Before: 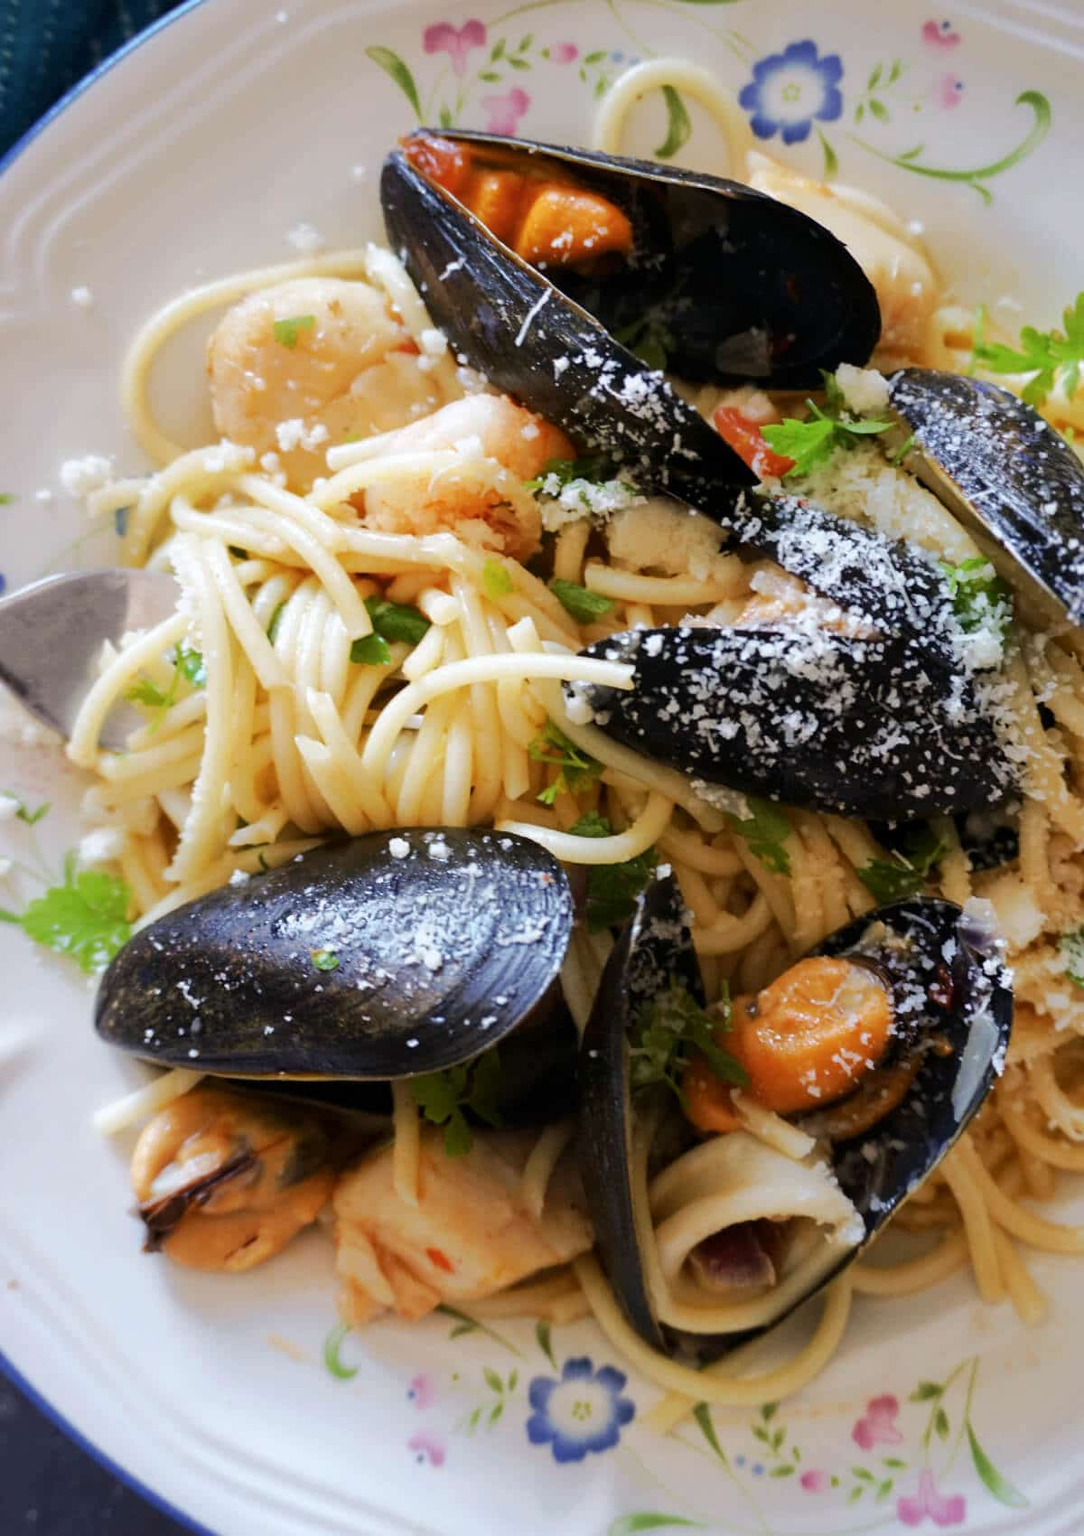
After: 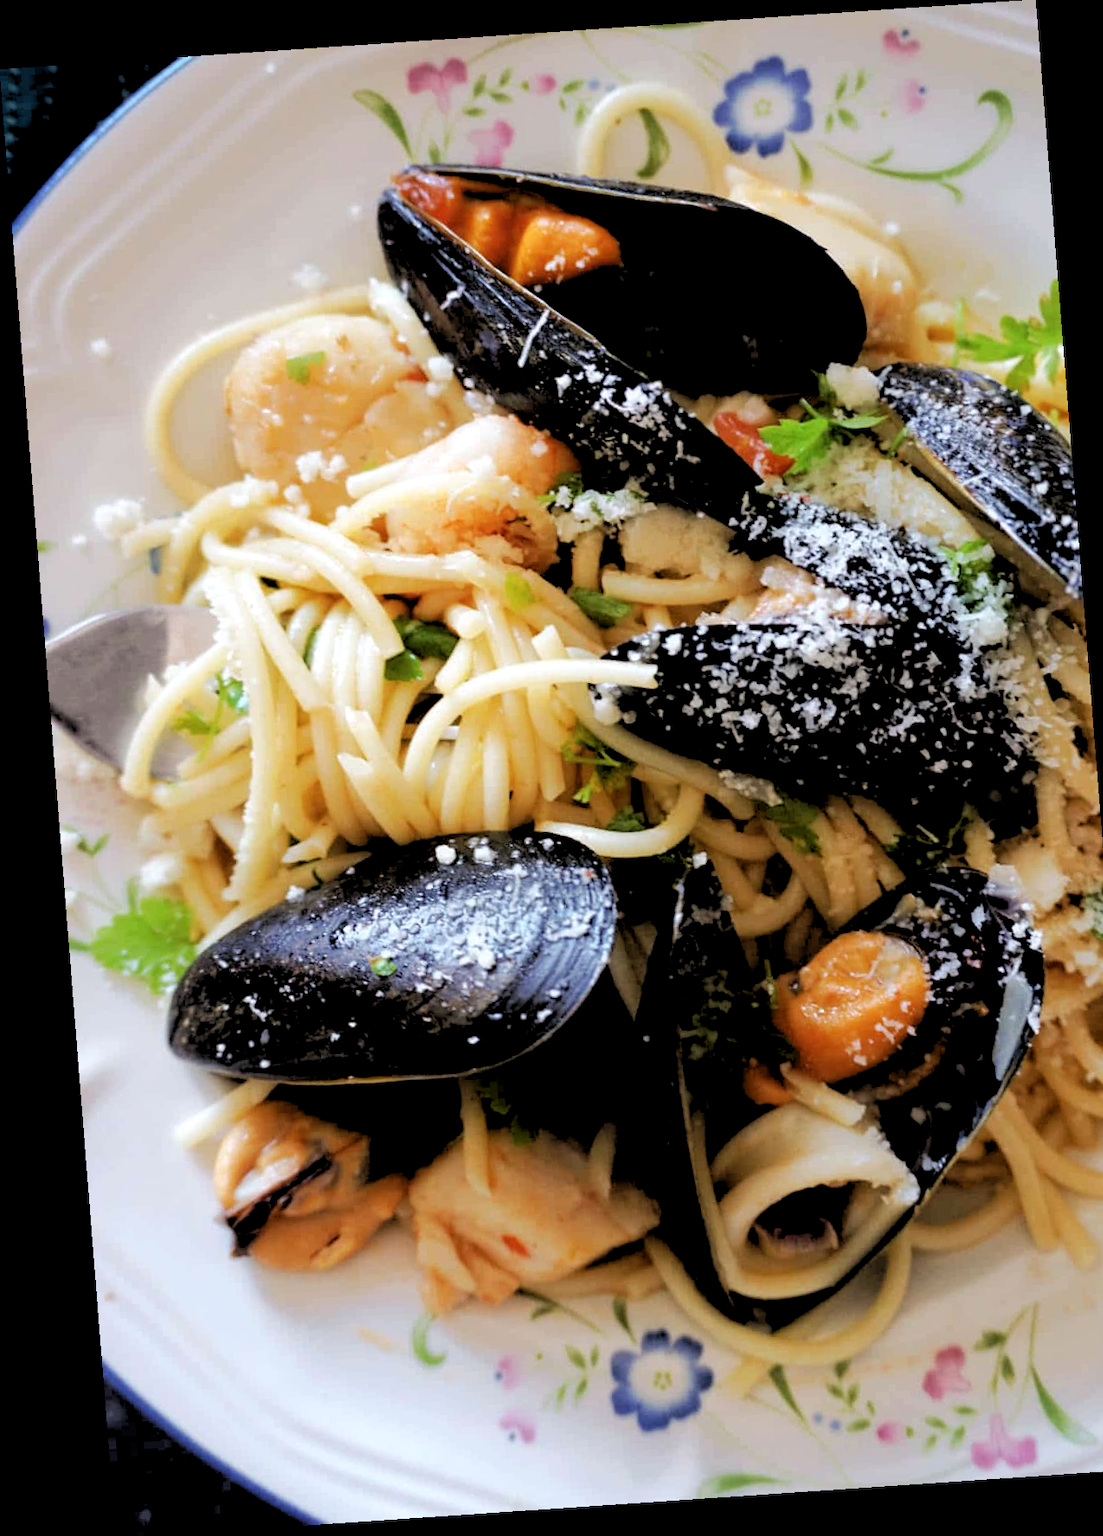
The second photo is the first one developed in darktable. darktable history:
crop: right 4.126%, bottom 0.031%
rotate and perspective: rotation -4.2°, shear 0.006, automatic cropping off
rgb levels: levels [[0.029, 0.461, 0.922], [0, 0.5, 1], [0, 0.5, 1]]
